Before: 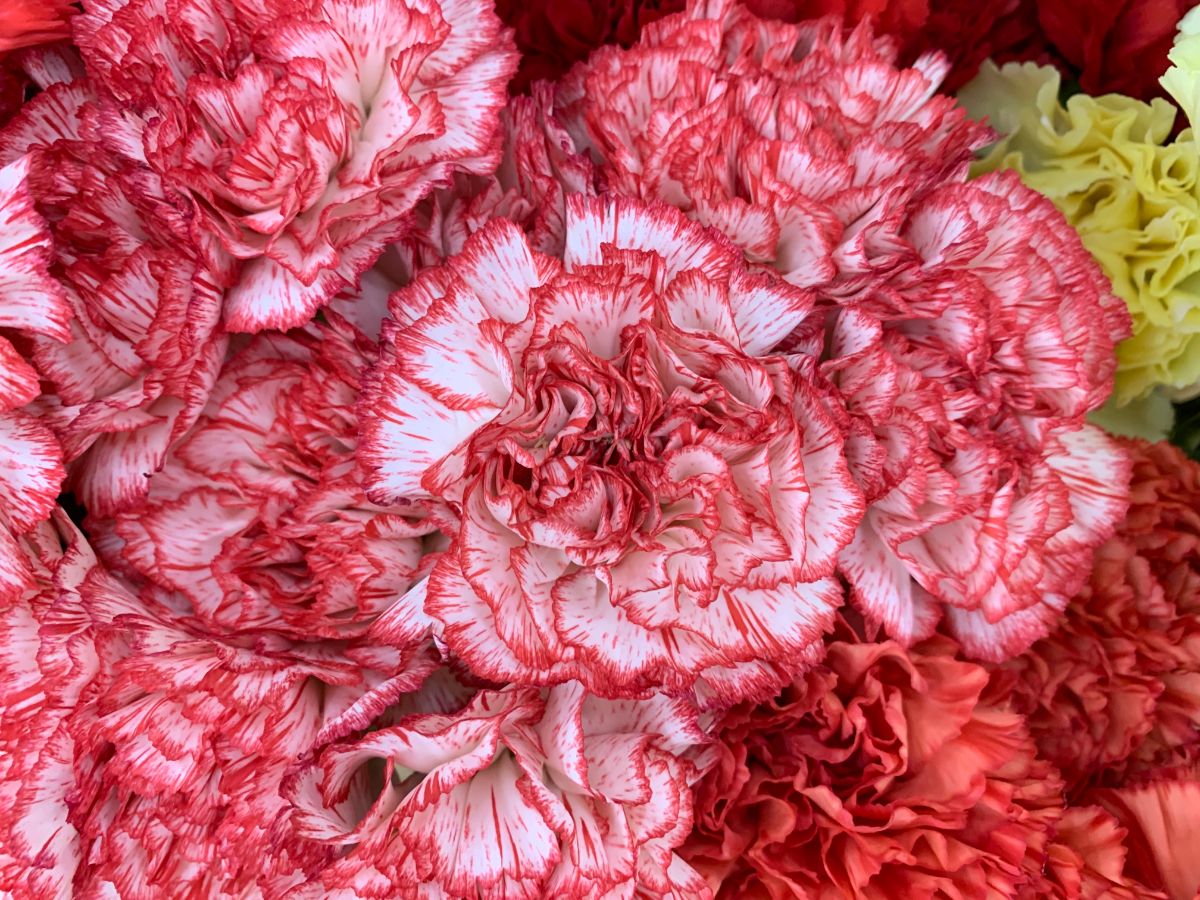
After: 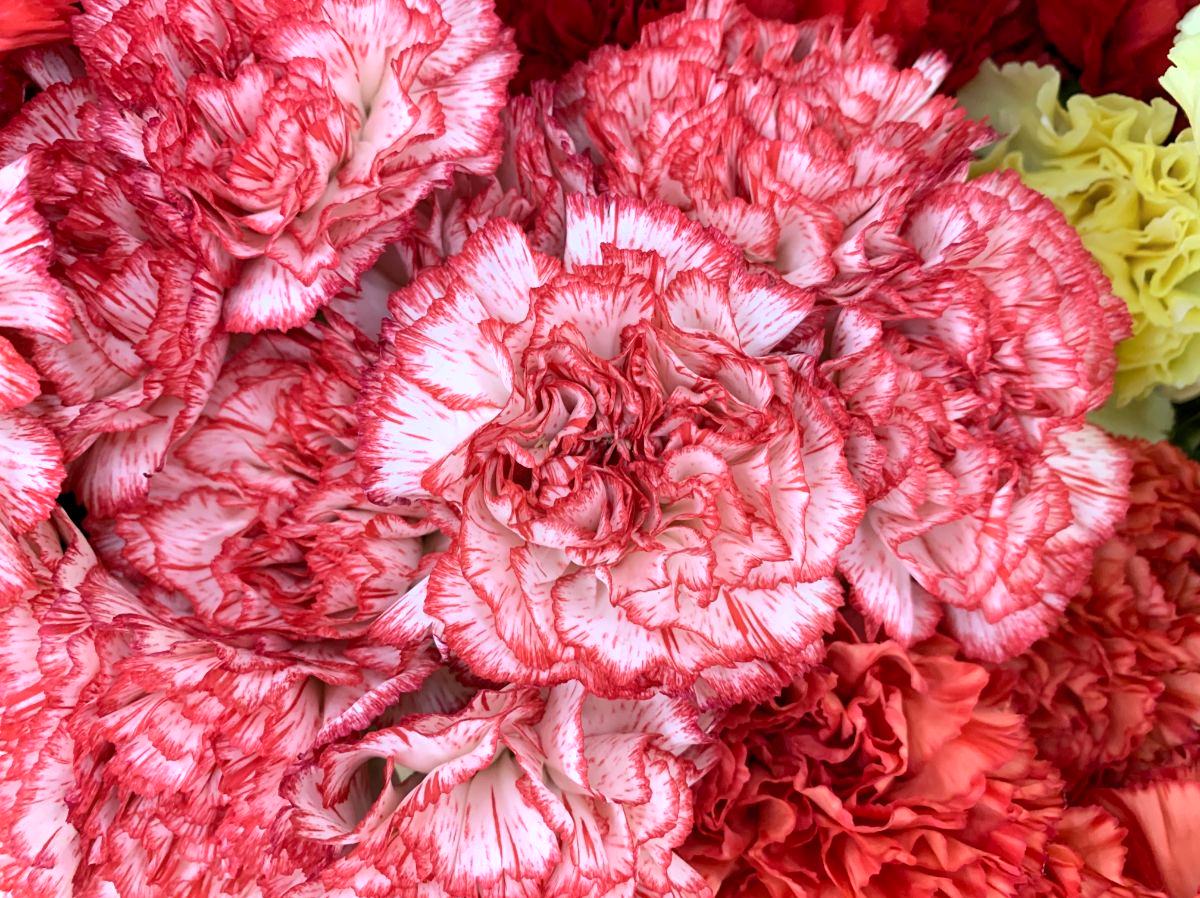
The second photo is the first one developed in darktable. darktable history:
shadows and highlights: shadows -24.28, highlights 49.77, soften with gaussian
crop: top 0.05%, bottom 0.098%
levels: mode automatic, black 0.023%, white 99.97%, levels [0.062, 0.494, 0.925]
